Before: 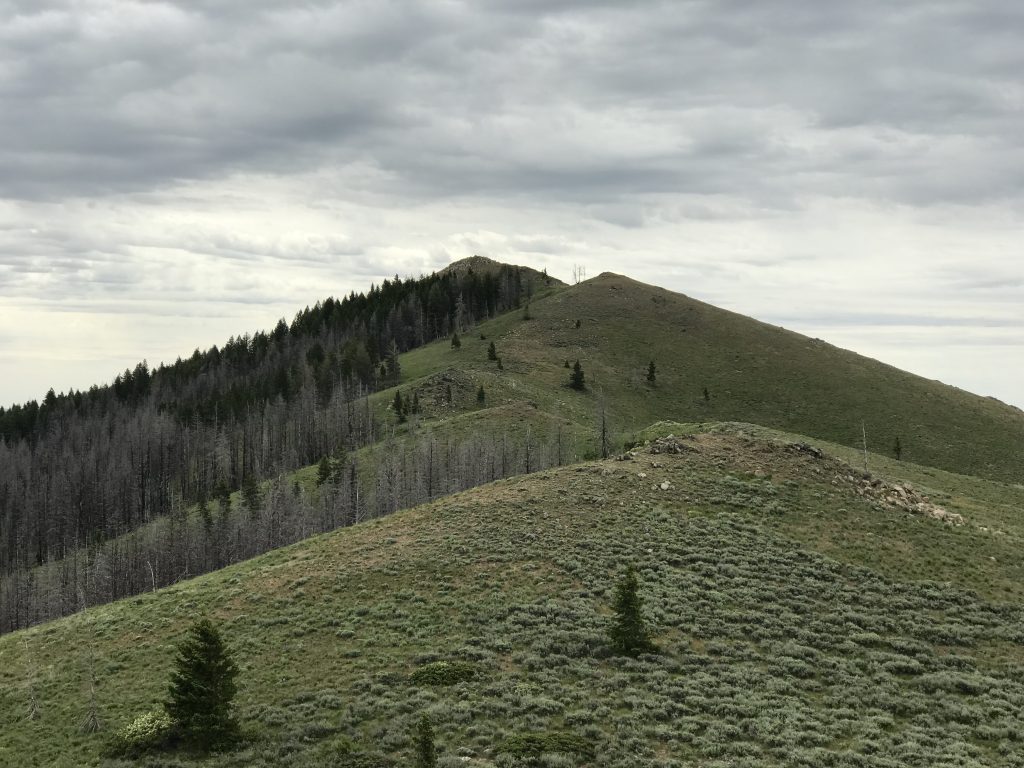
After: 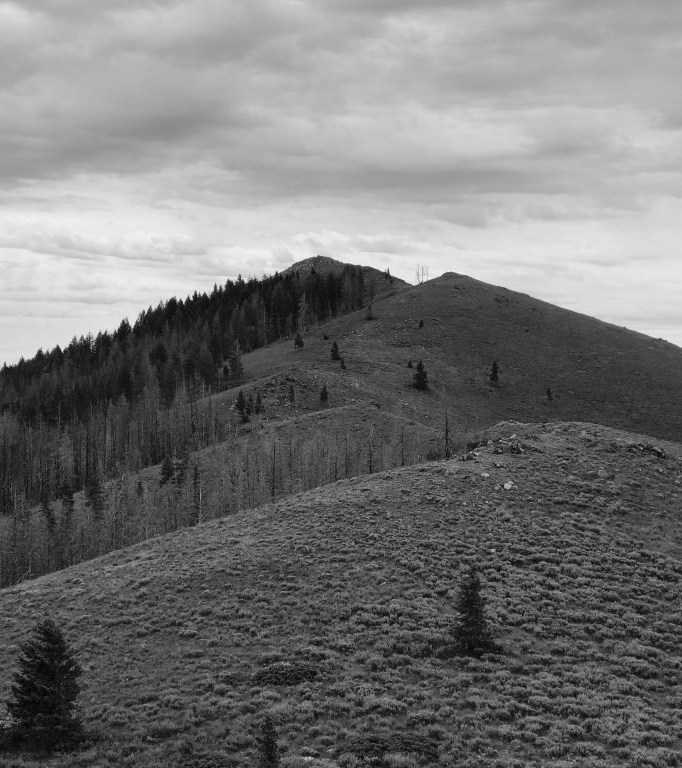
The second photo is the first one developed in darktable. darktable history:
crop: left 15.419%, right 17.914%
color calibration: output gray [0.253, 0.26, 0.487, 0], gray › normalize channels true, illuminant same as pipeline (D50), adaptation XYZ, x 0.346, y 0.359, gamut compression 0
tone equalizer: on, module defaults
